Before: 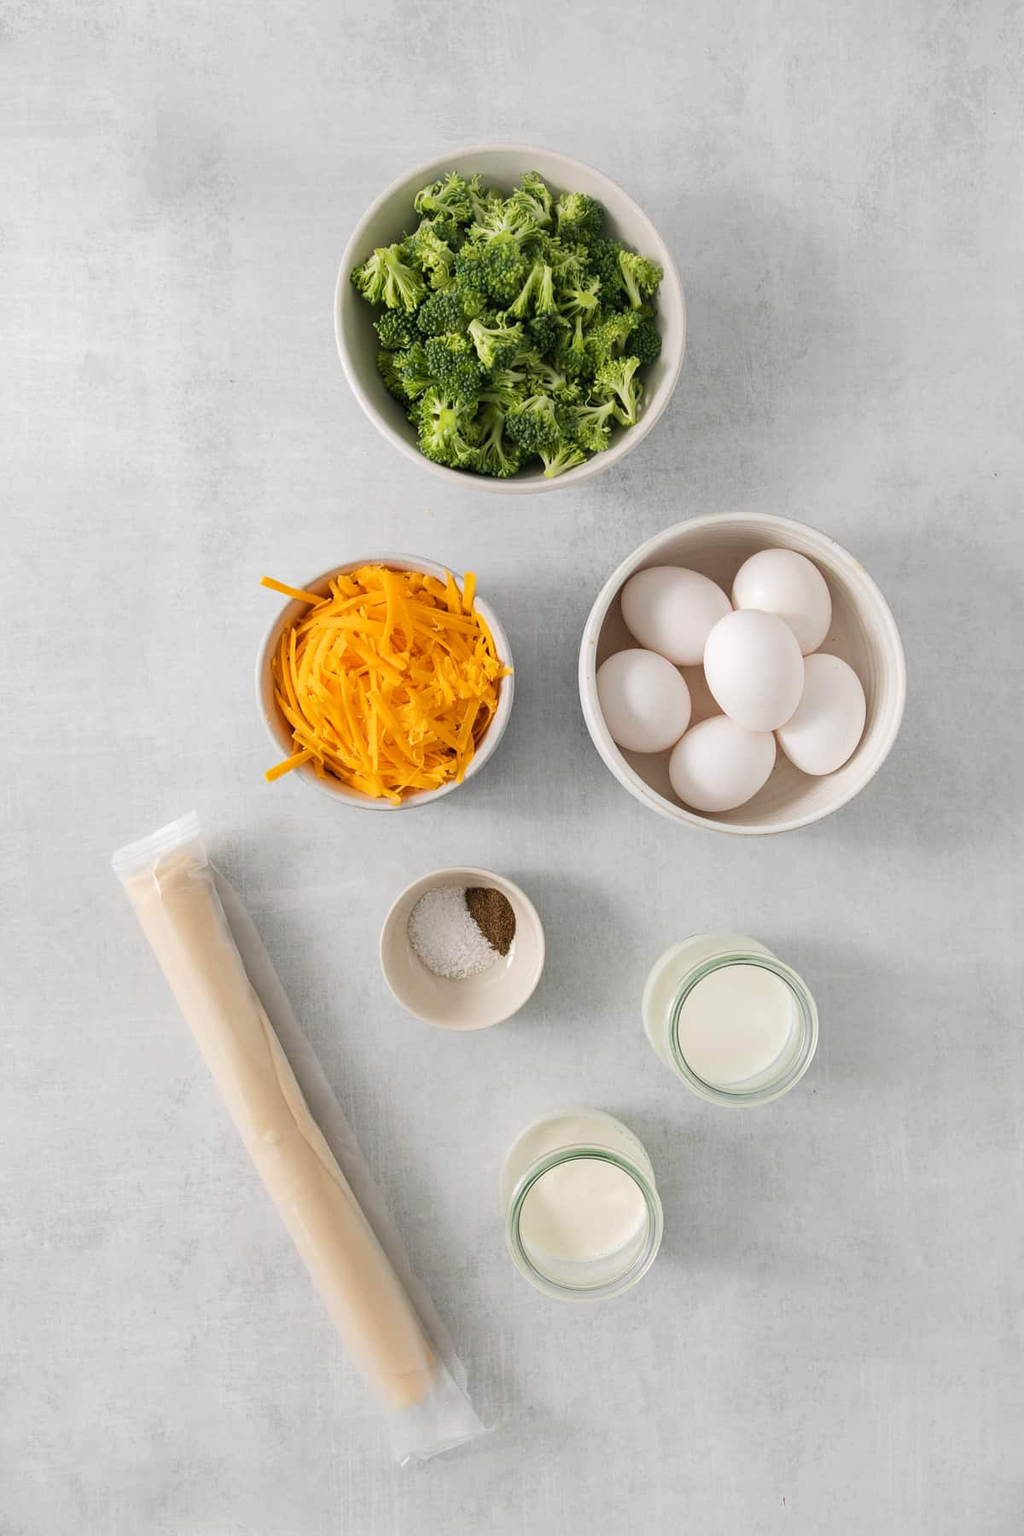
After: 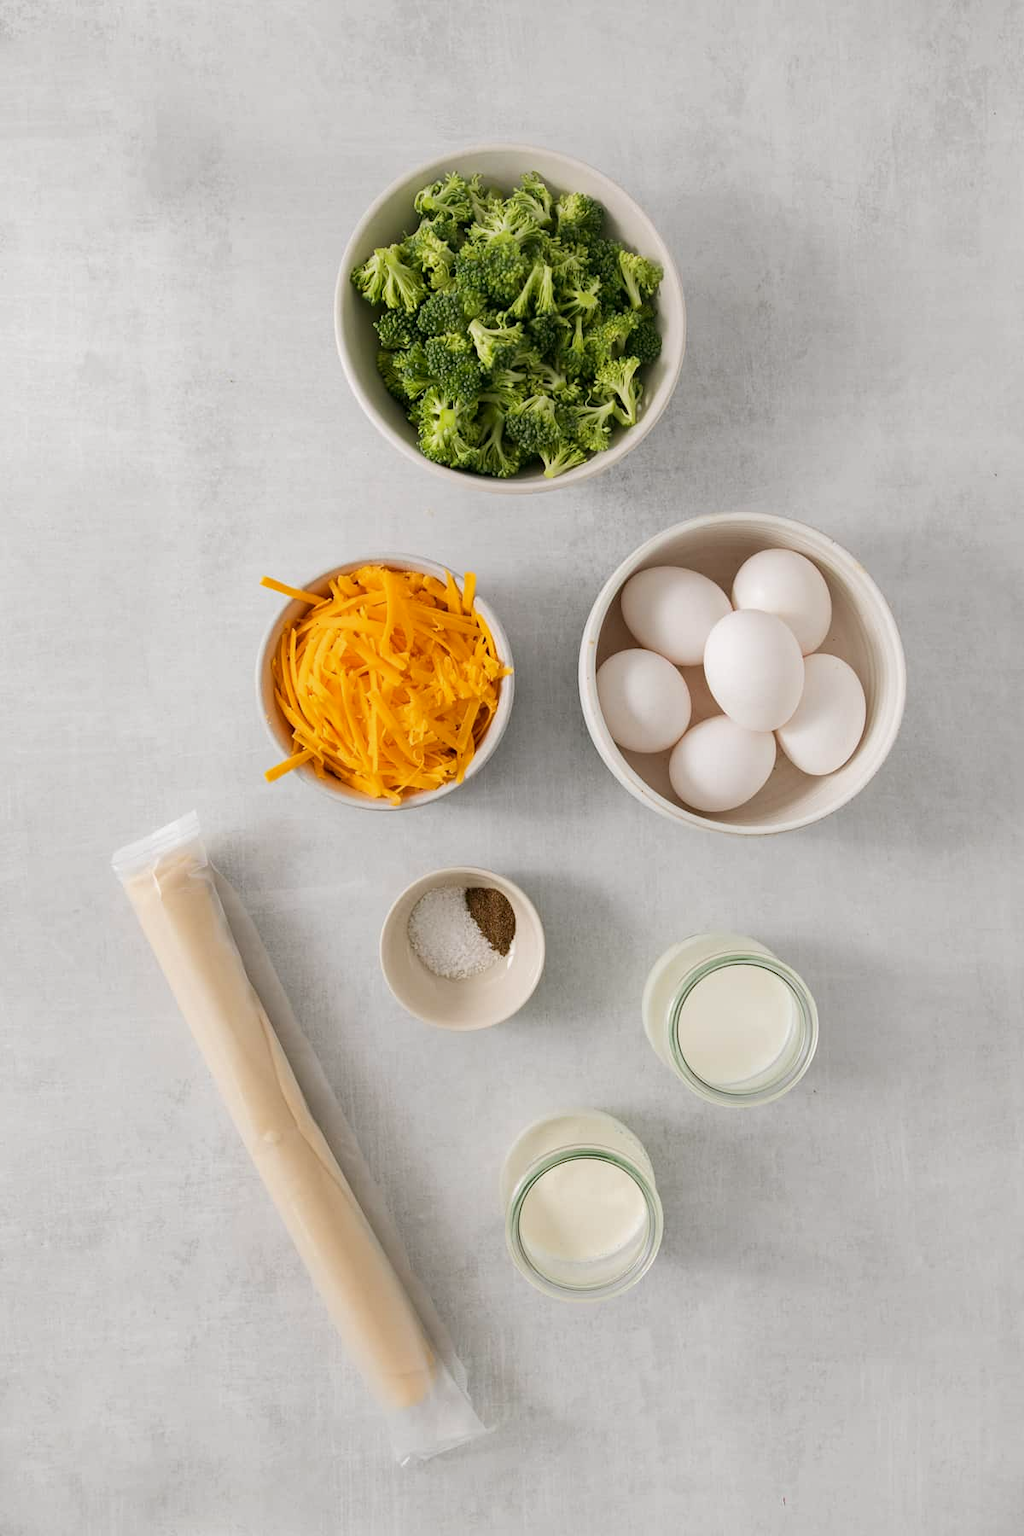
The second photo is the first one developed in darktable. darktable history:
exposure: black level correction 0.002, exposure -0.1 EV, compensate highlight preservation false
color balance: mode lift, gamma, gain (sRGB), lift [1, 0.99, 1.01, 0.992], gamma [1, 1.037, 0.974, 0.963]
